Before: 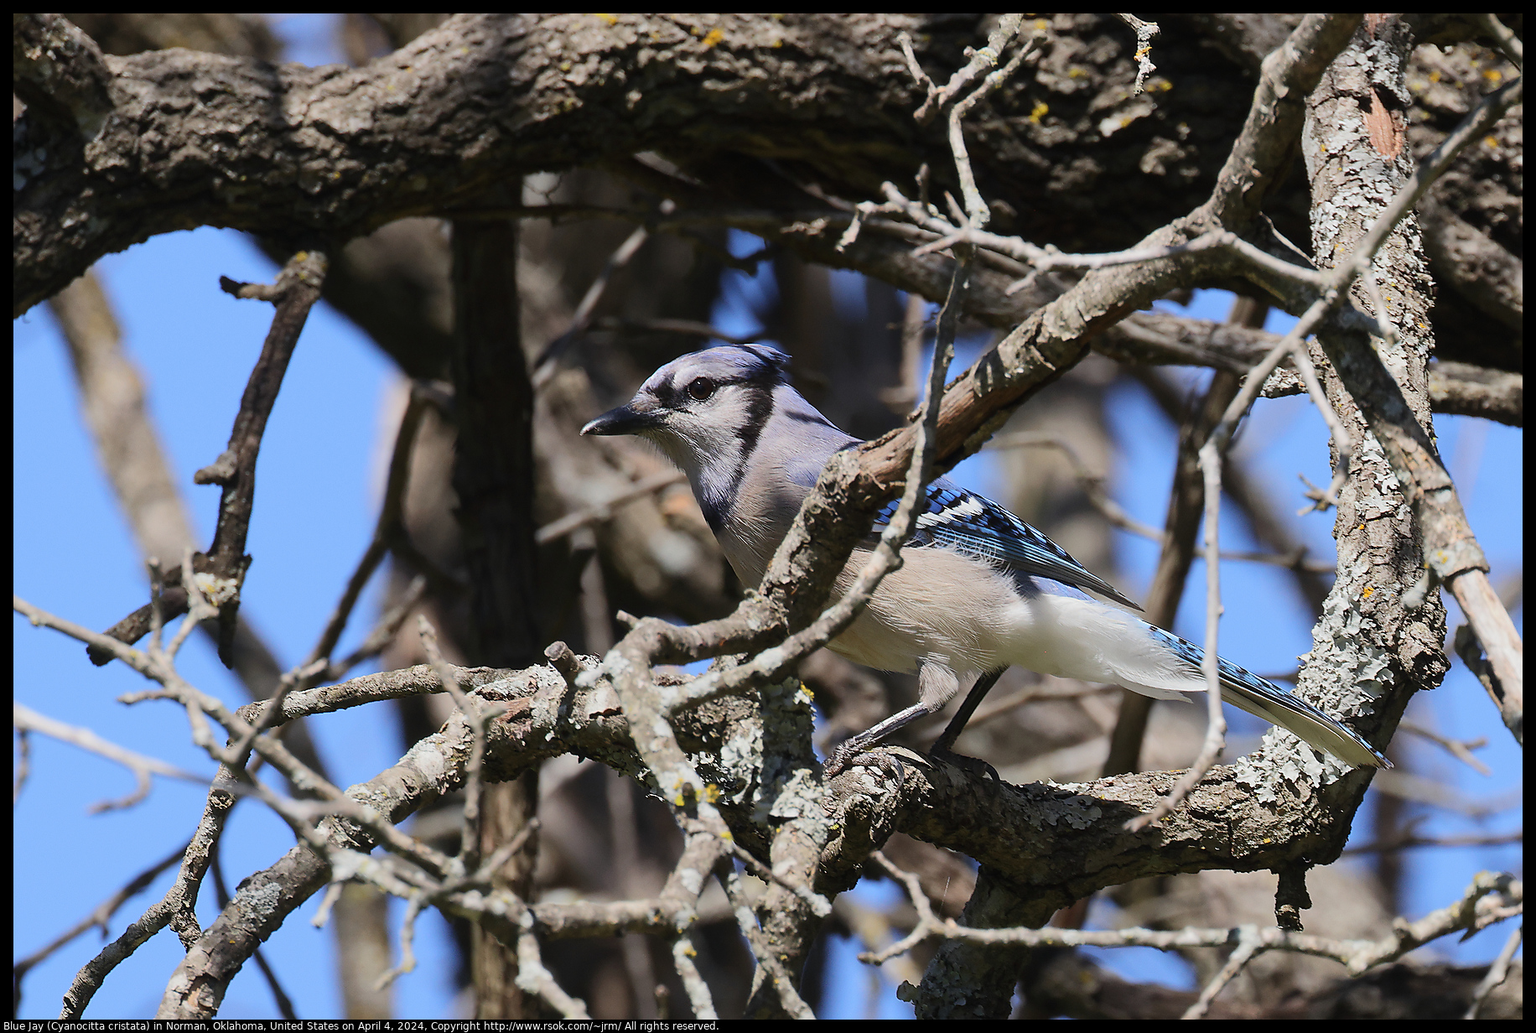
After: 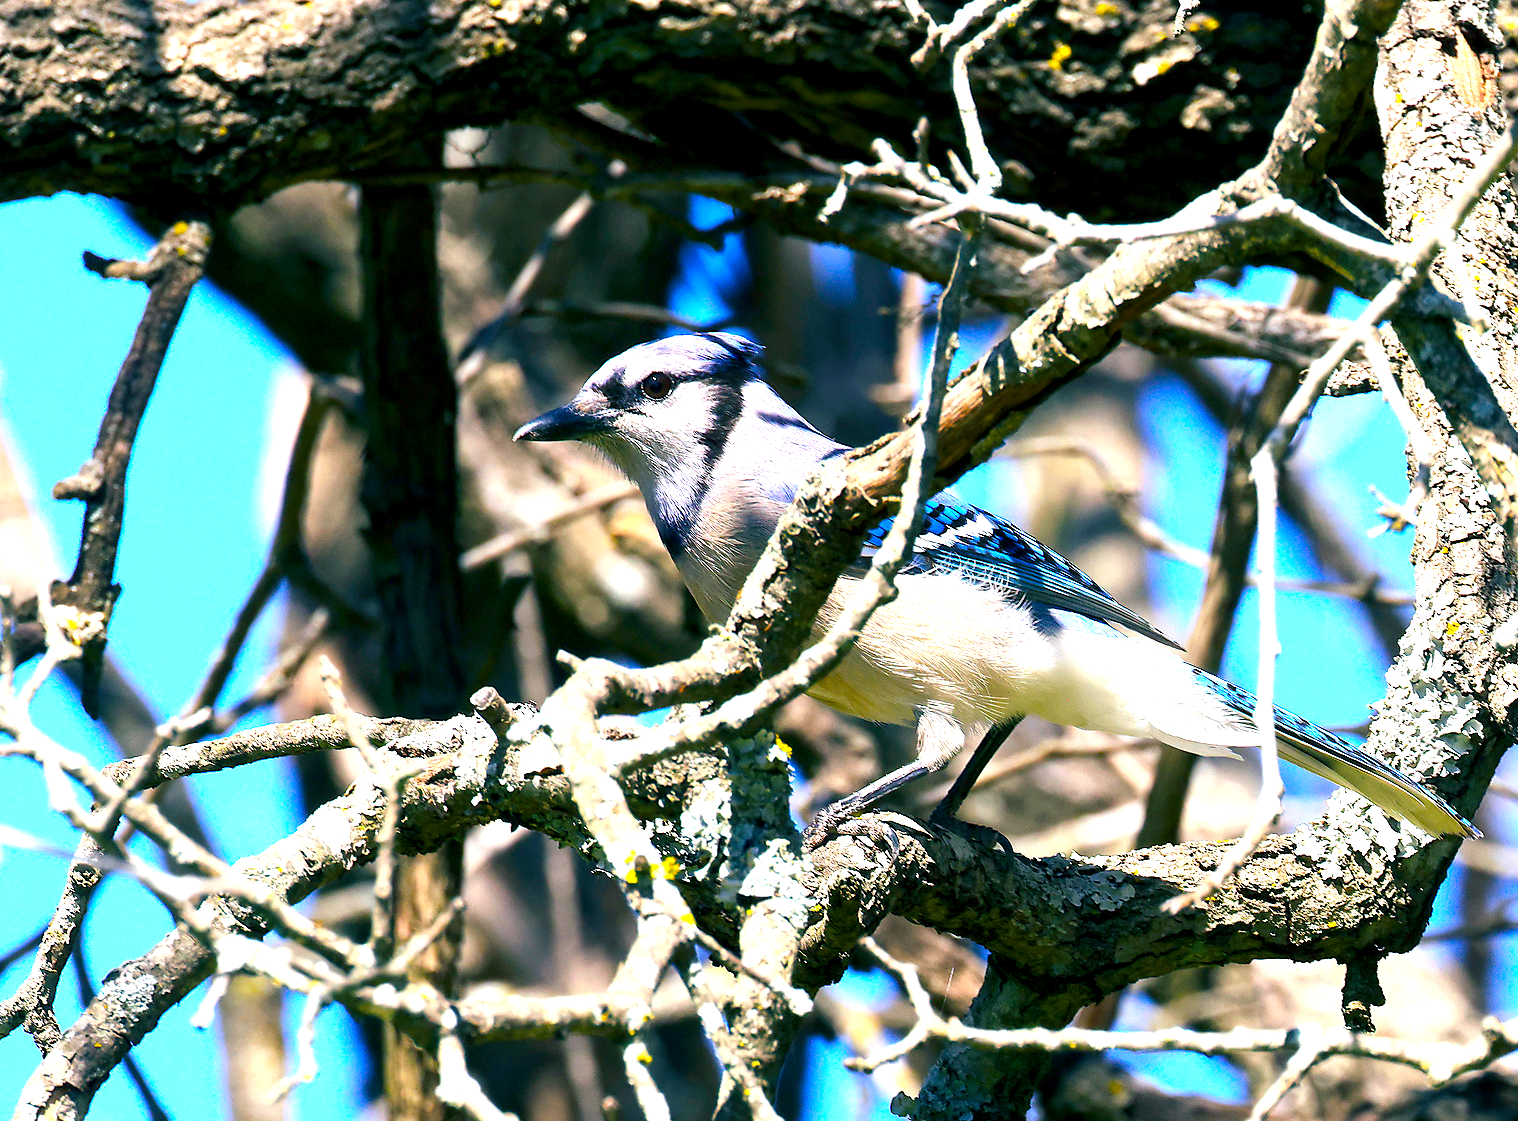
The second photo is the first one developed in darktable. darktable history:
local contrast: highlights 100%, shadows 100%, detail 119%, midtone range 0.2
exposure: black level correction 0, exposure 1.2 EV, compensate highlight preservation false
color balance rgb: shadows lift › luminance -28.723%, shadows lift › chroma 10.339%, shadows lift › hue 227.11°, global offset › luminance -0.997%, linear chroma grading › shadows 10.471%, linear chroma grading › highlights 11.094%, linear chroma grading › global chroma 14.839%, linear chroma grading › mid-tones 14.682%, perceptual saturation grading › global saturation 19.972%, perceptual brilliance grading › highlights 7.75%, perceptual brilliance grading › mid-tones 3.822%, perceptual brilliance grading › shadows 1.77%, global vibrance 20%
crop: left 9.773%, top 6.333%, right 7.314%, bottom 2.608%
